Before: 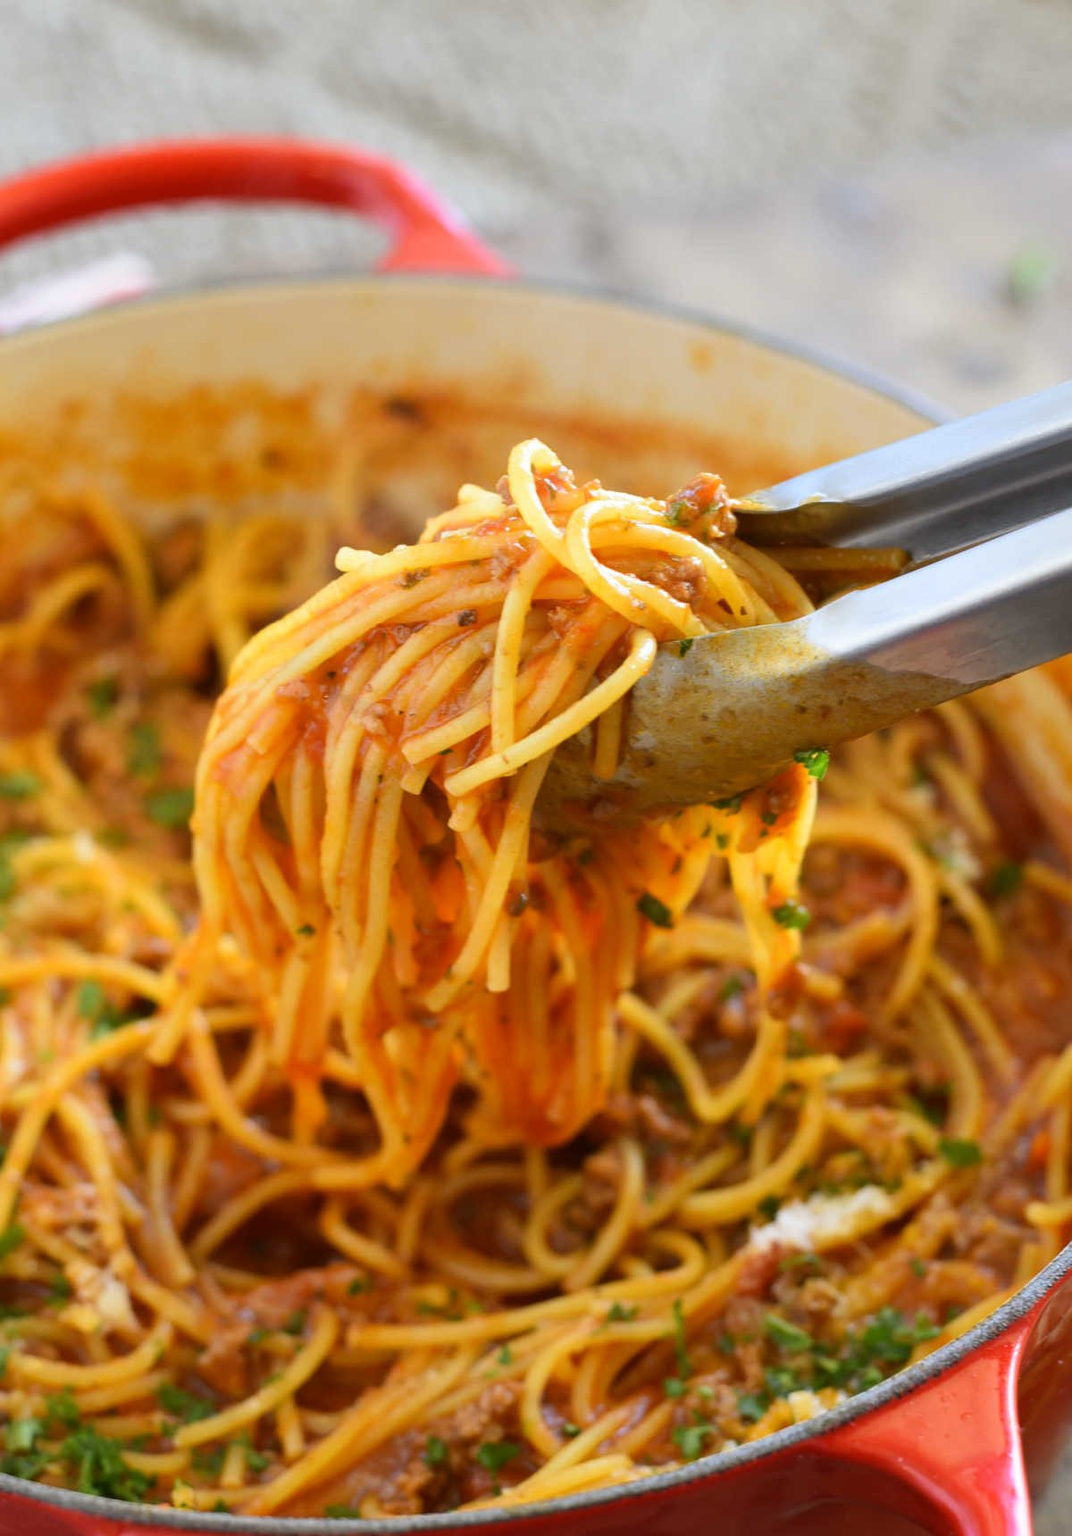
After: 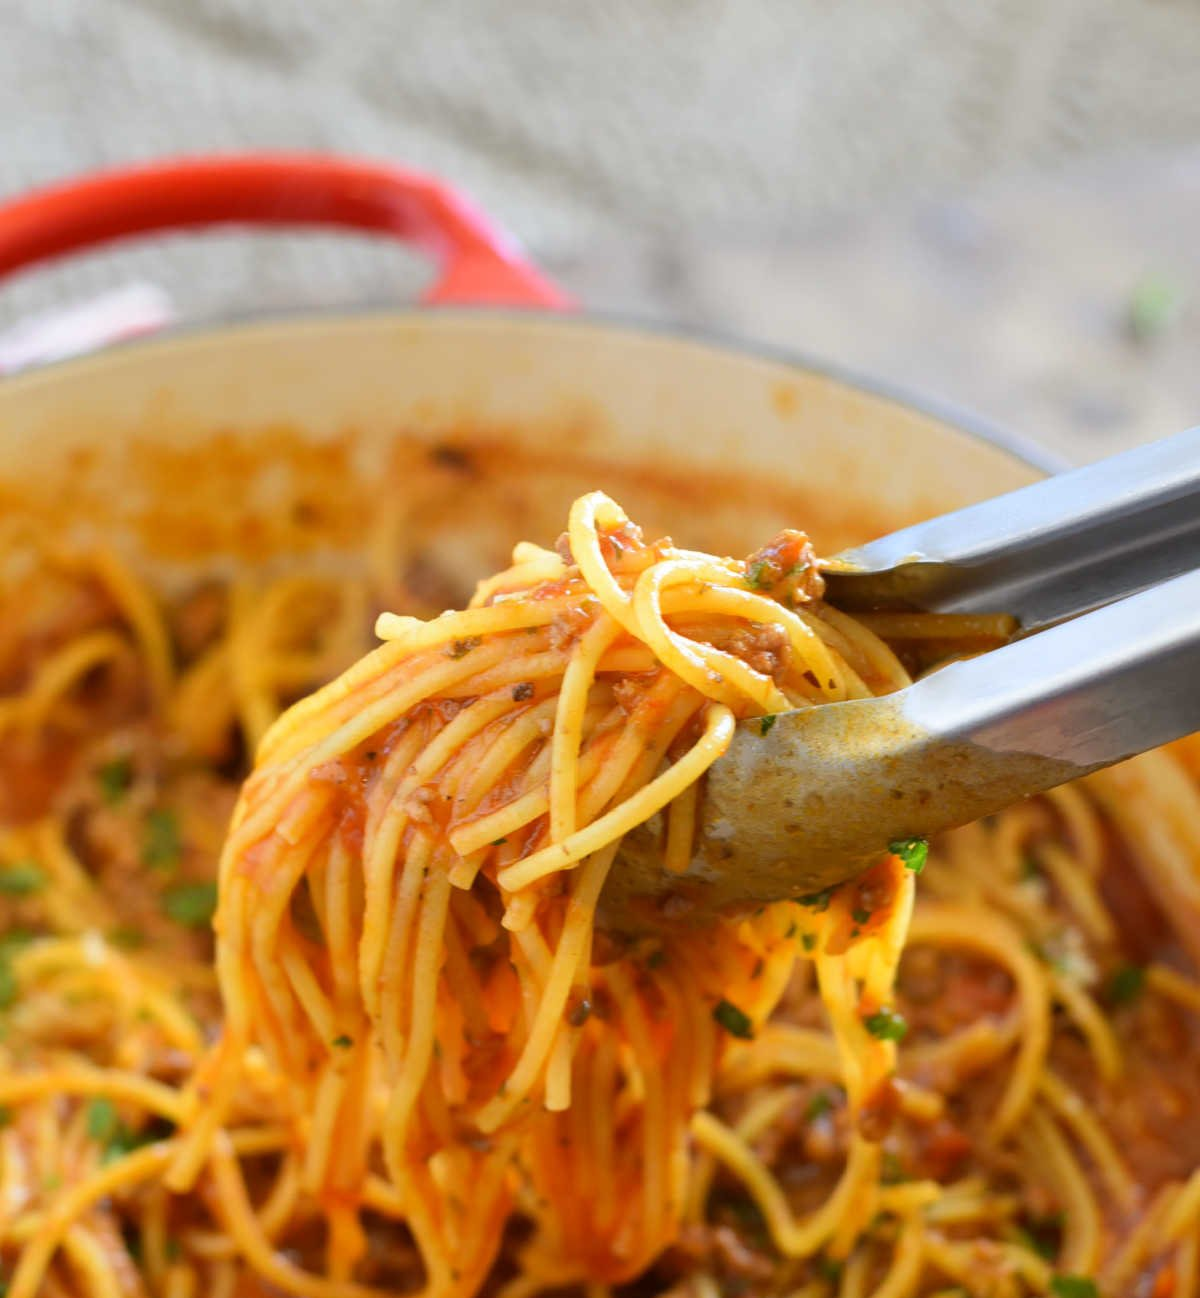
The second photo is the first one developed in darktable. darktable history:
crop: bottom 24.533%
